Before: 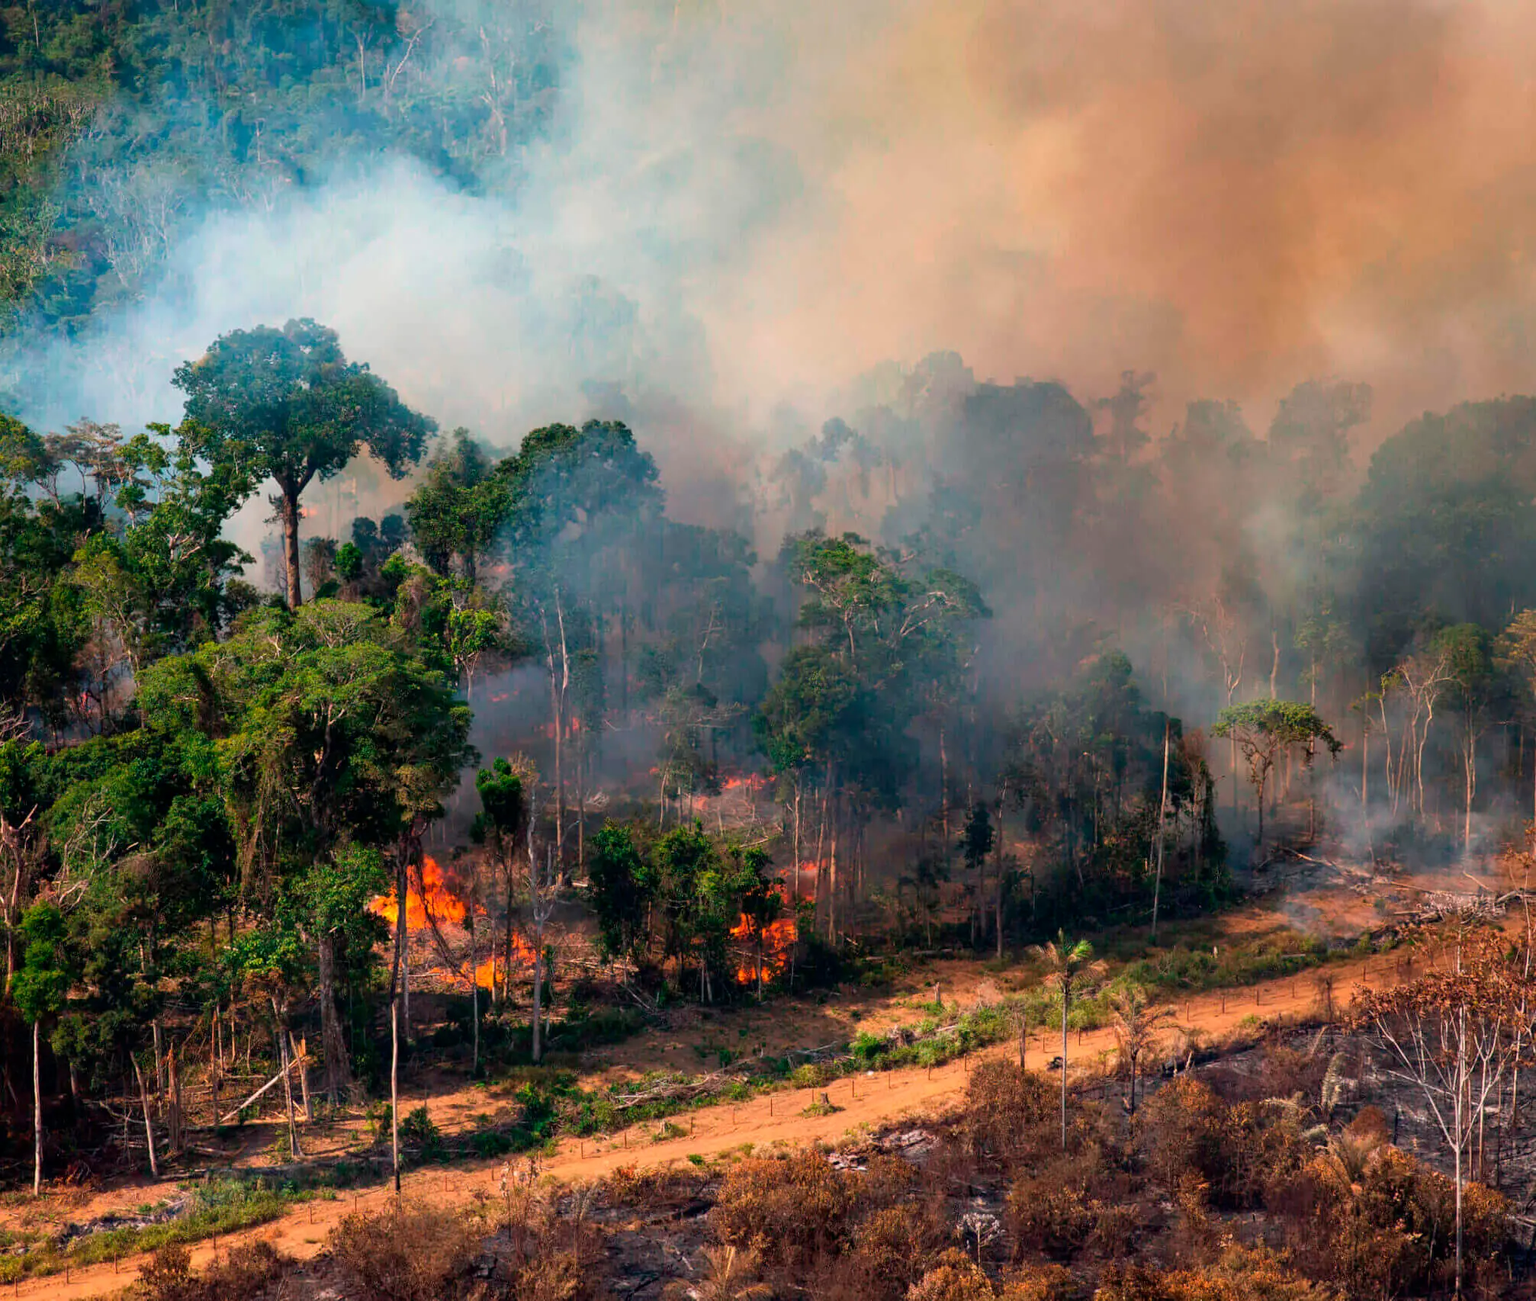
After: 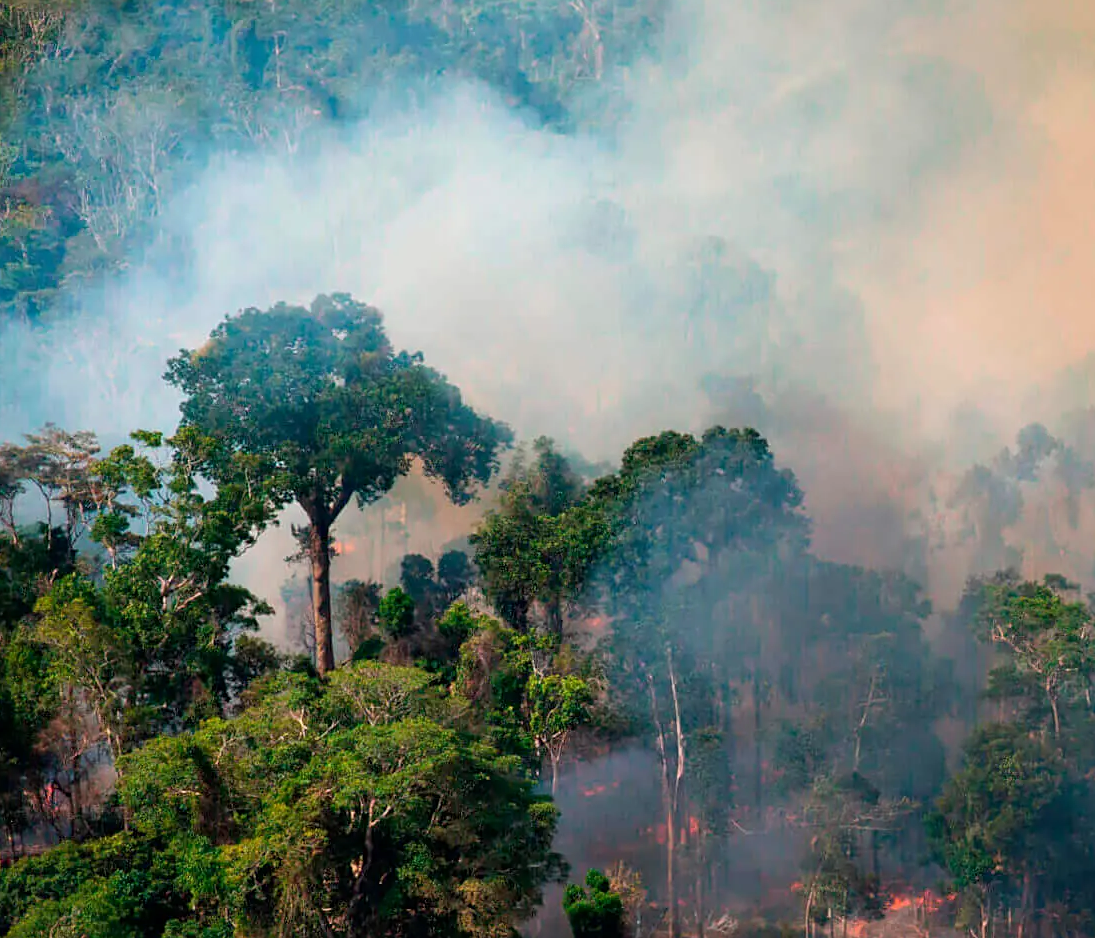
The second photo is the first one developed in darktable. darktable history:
crop and rotate: left 3.036%, top 7.377%, right 42.578%, bottom 37.606%
sharpen: amount 0.208
